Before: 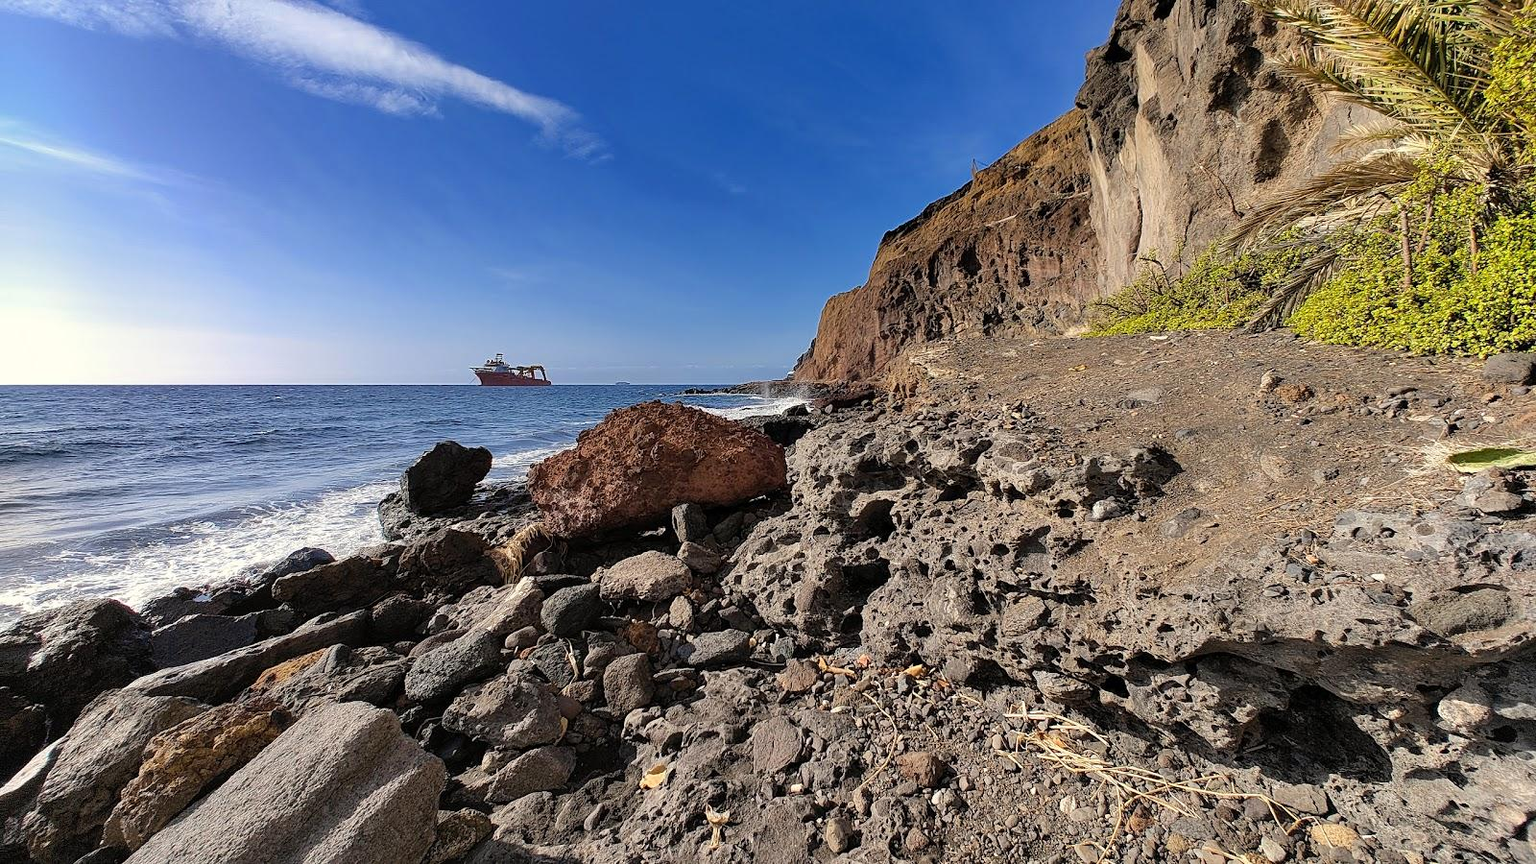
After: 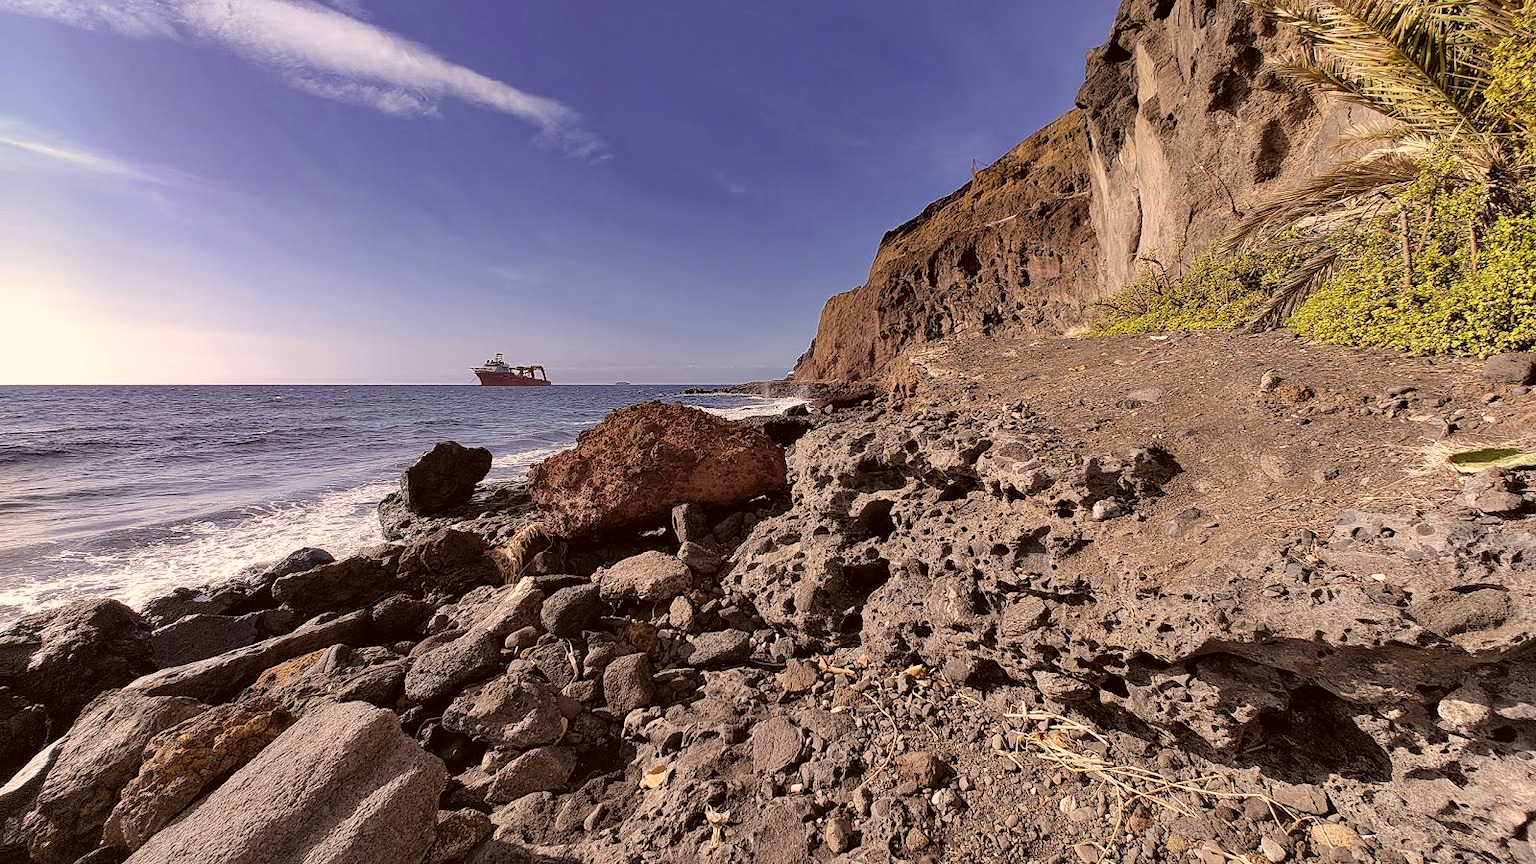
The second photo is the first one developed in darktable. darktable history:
color correction: highlights a* 10.2, highlights b* 9.72, shadows a* 8.83, shadows b* 8.12, saturation 0.79
levels: mode automatic, levels [0.062, 0.494, 0.925]
